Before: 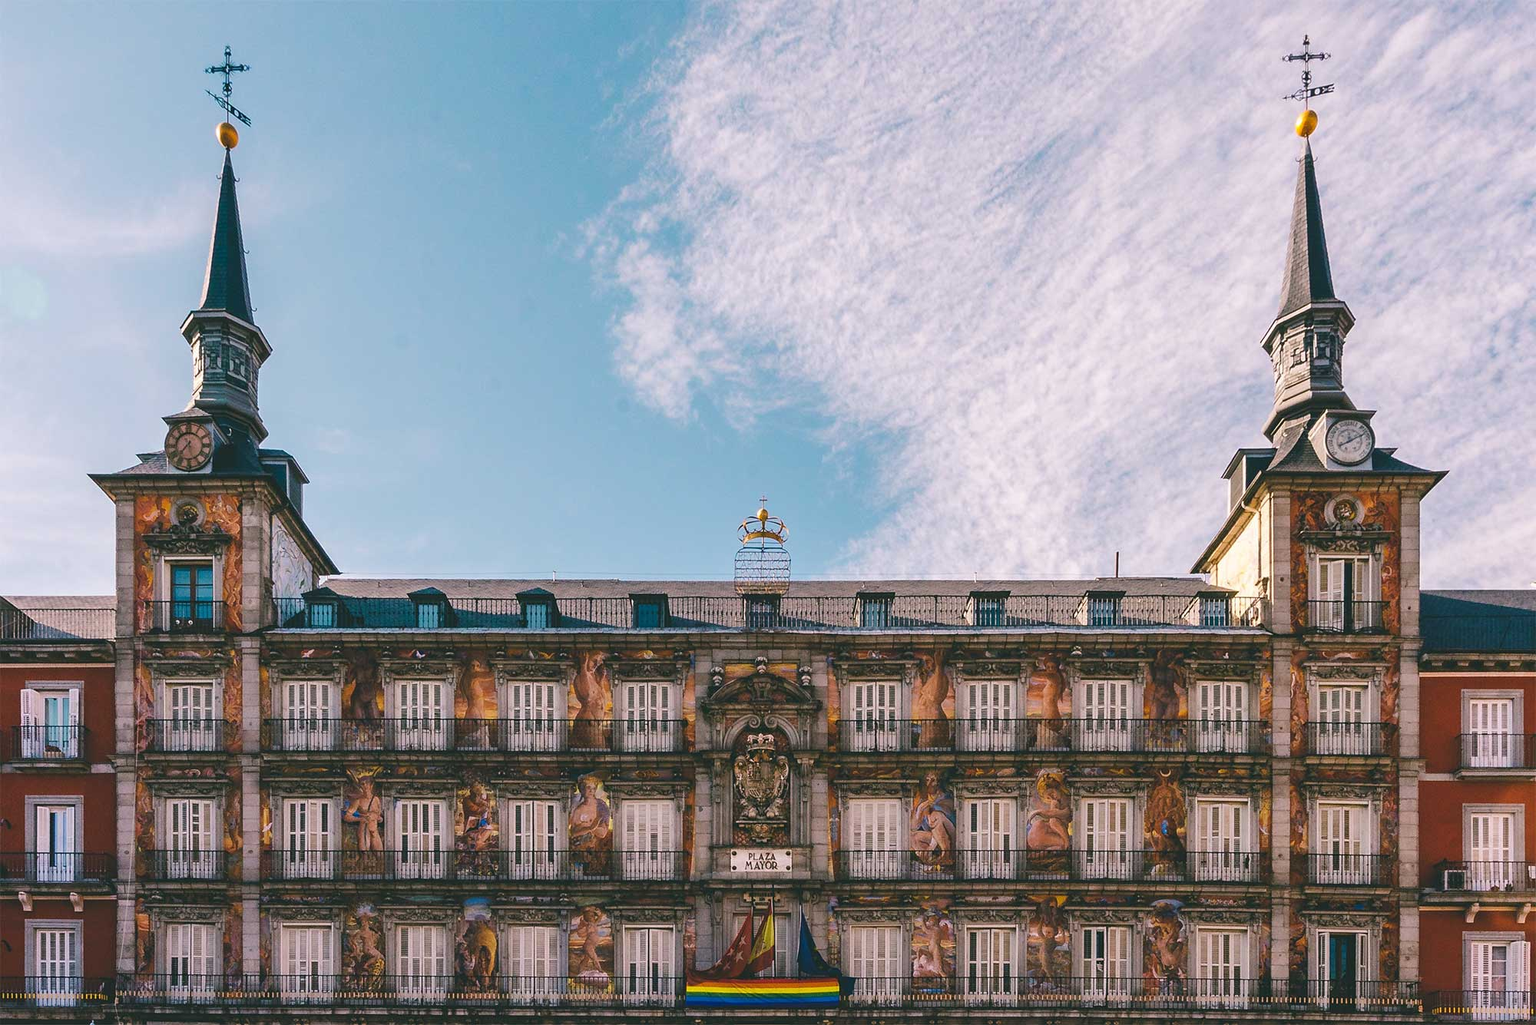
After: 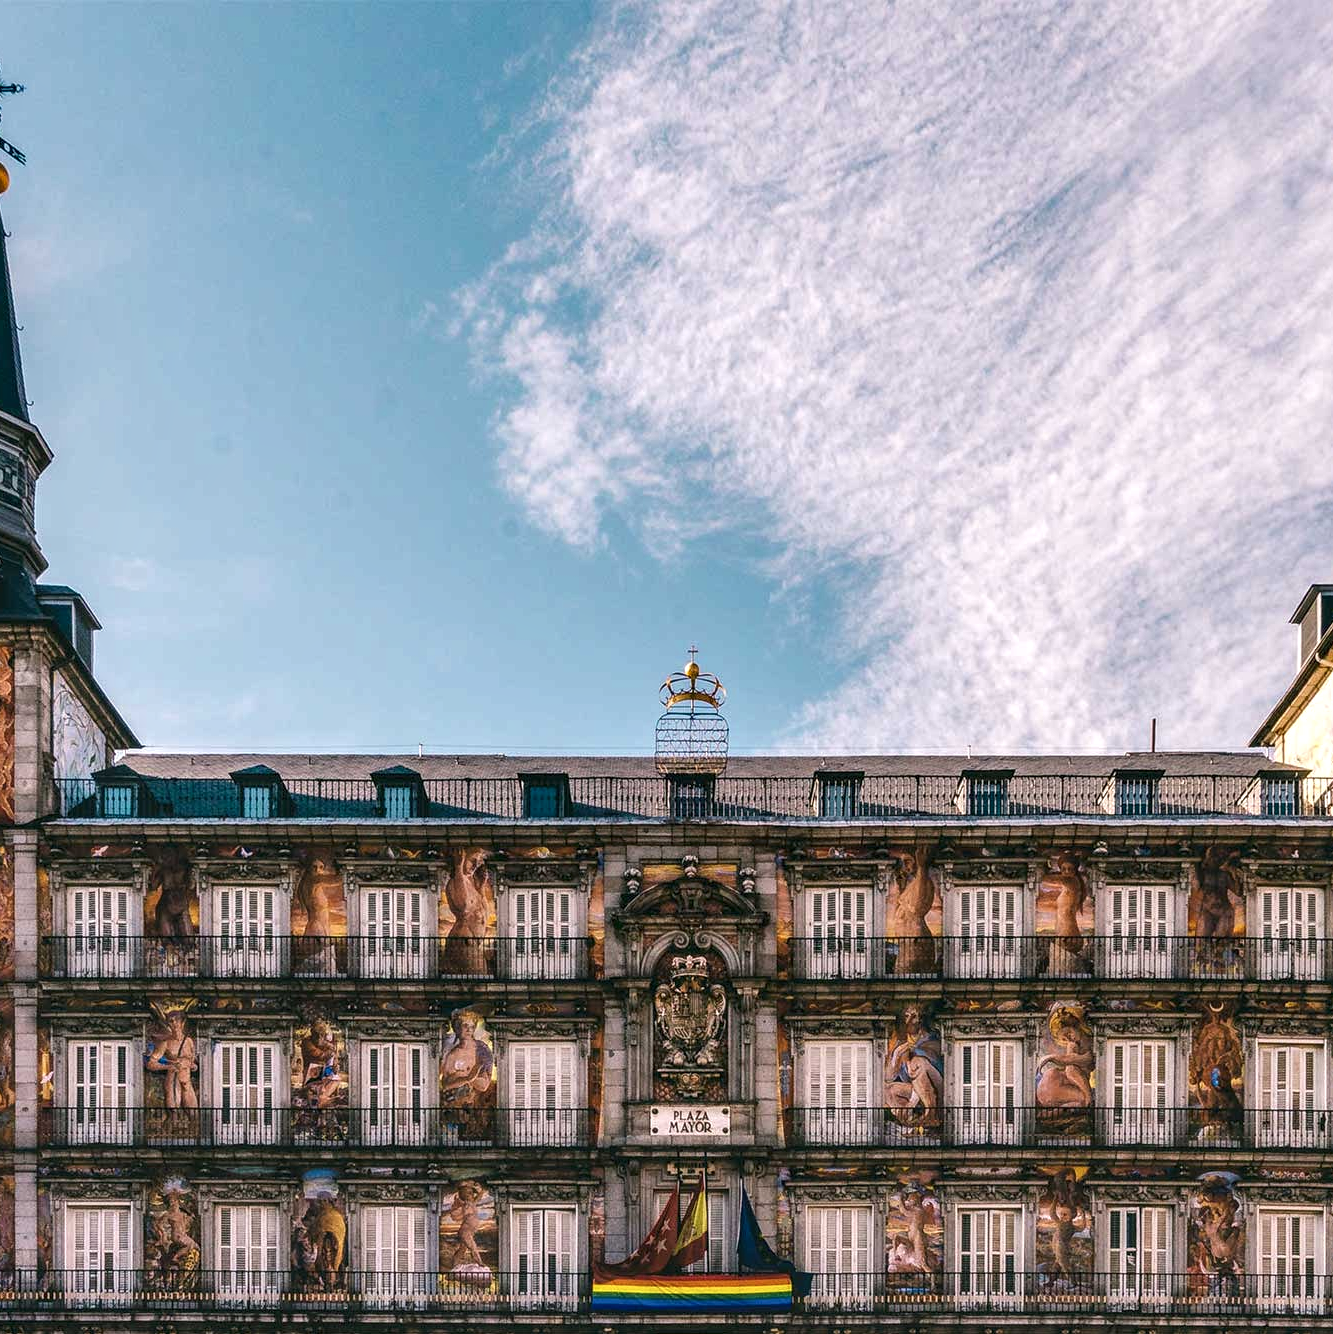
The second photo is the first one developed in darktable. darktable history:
crop and rotate: left 15.055%, right 18.278%
local contrast: highlights 60%, shadows 60%, detail 160%
